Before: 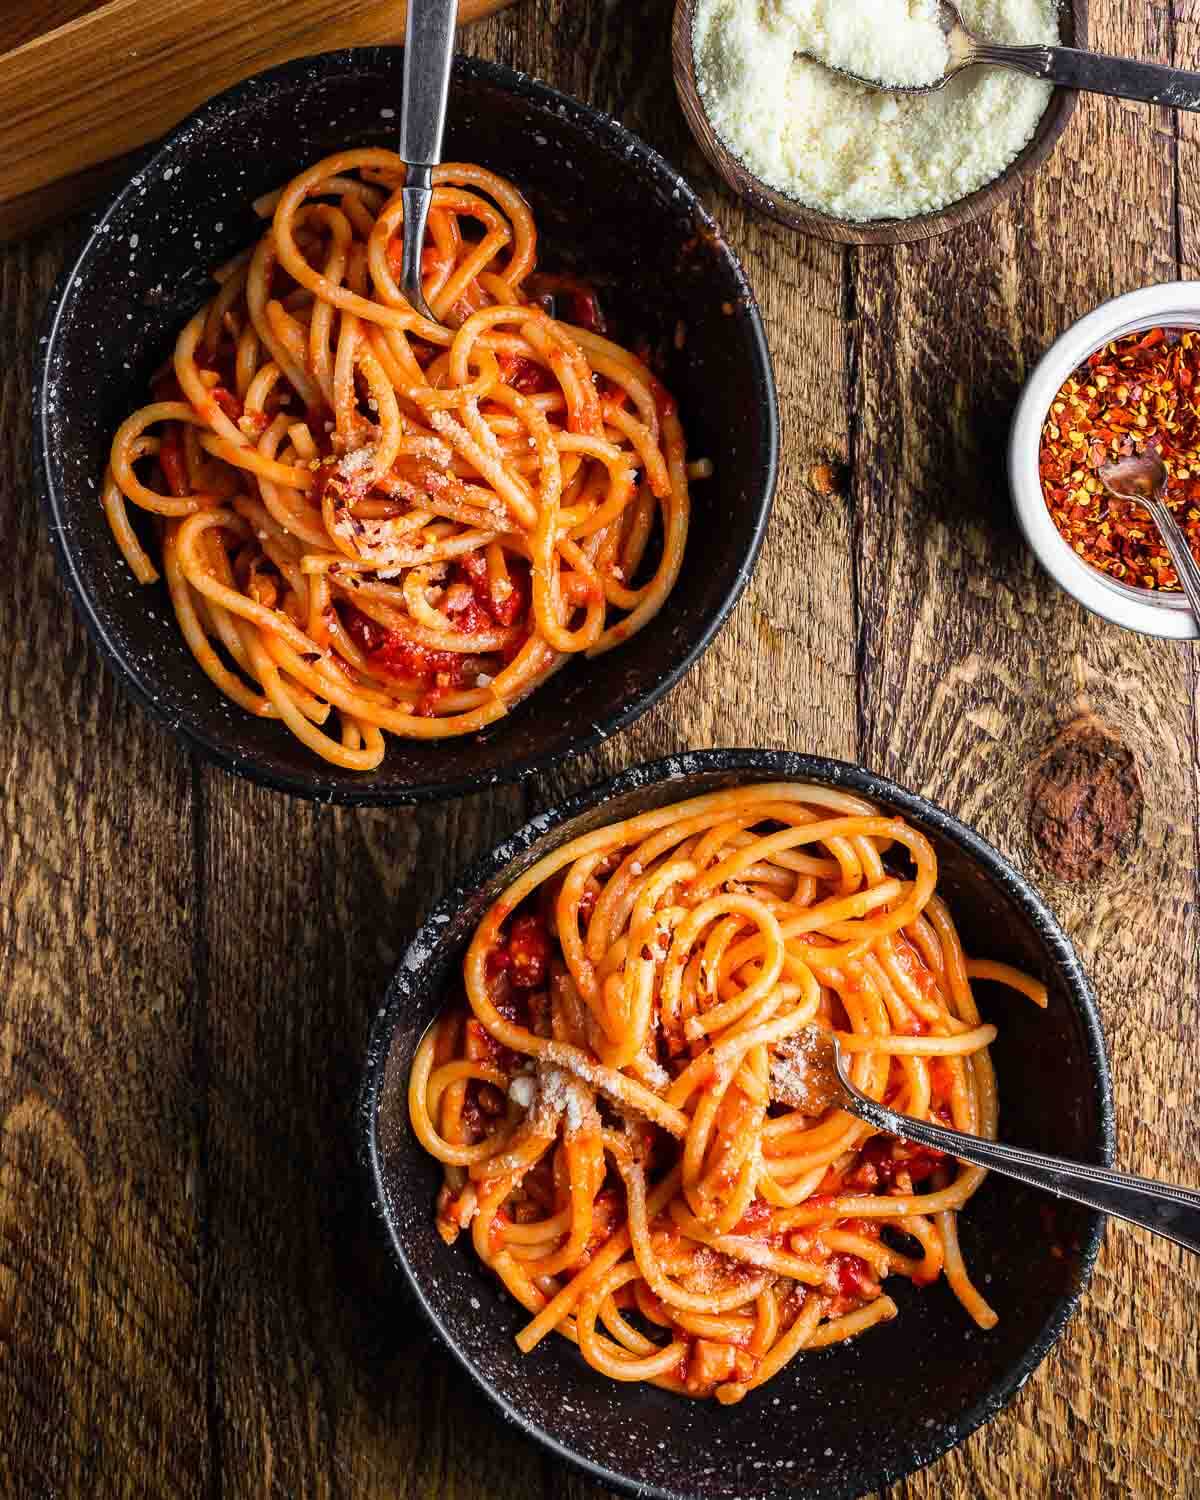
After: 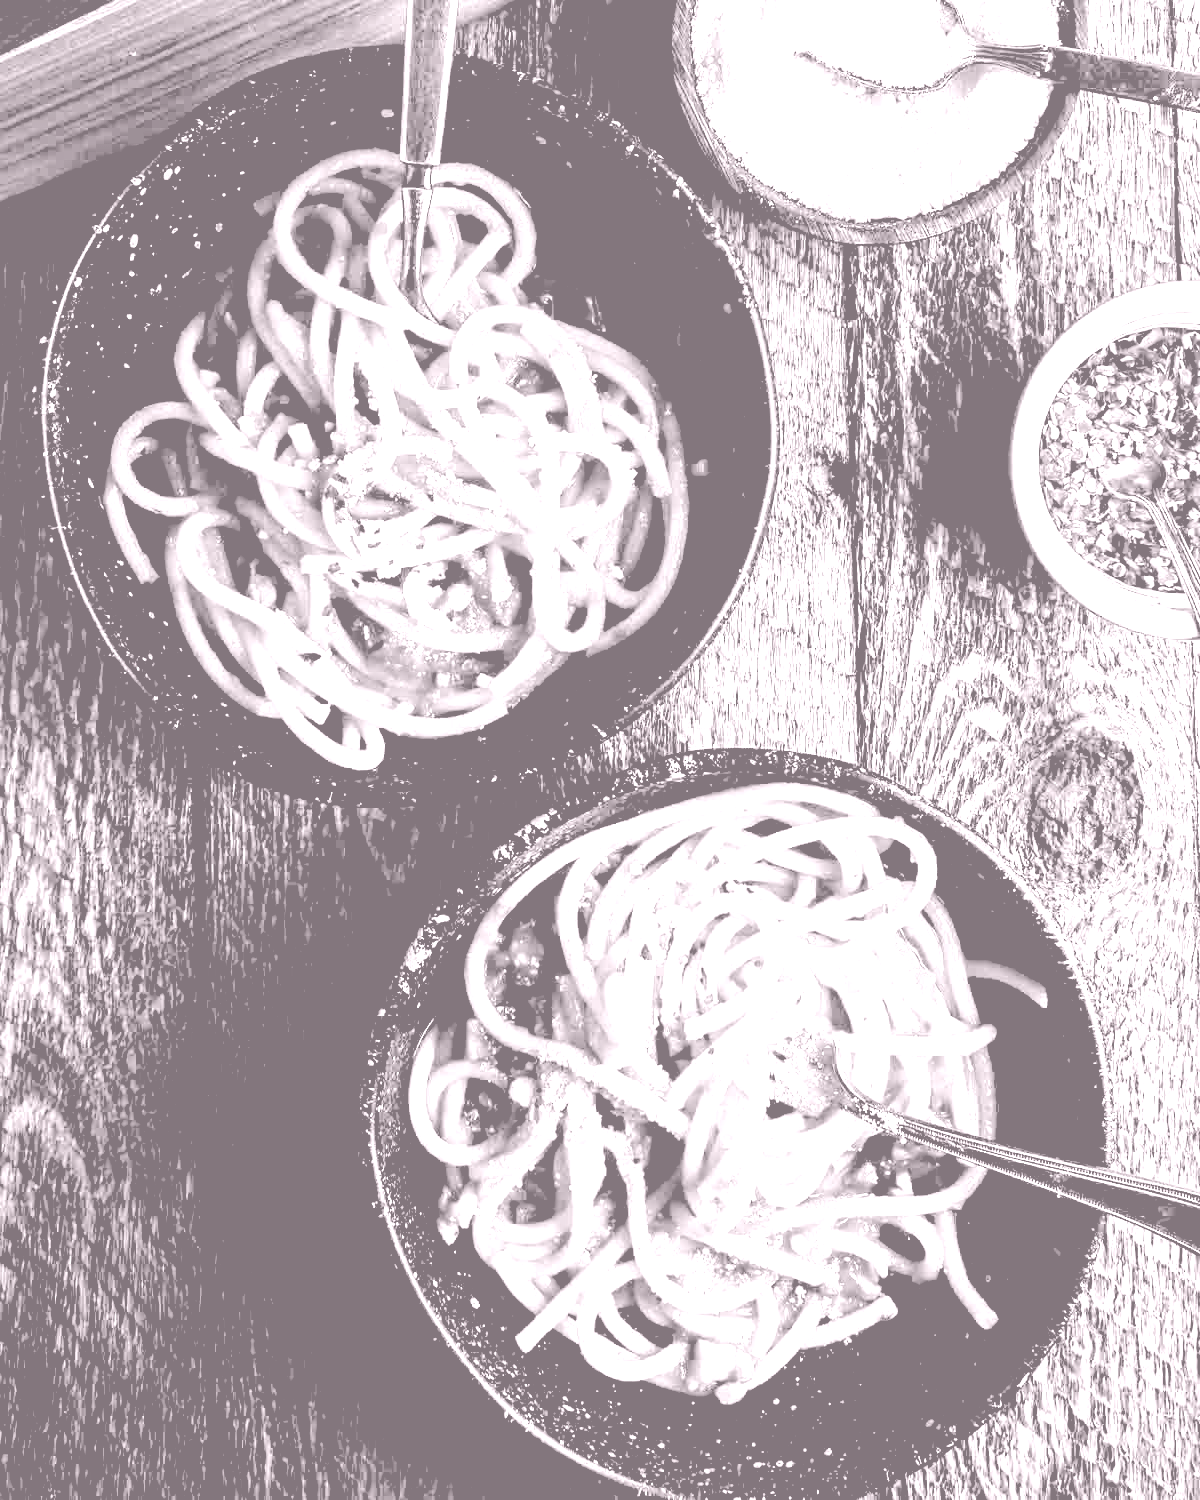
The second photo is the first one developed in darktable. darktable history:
rgb levels: levels [[0.029, 0.461, 0.922], [0, 0.5, 1], [0, 0.5, 1]]
colorize: hue 25.2°, saturation 83%, source mix 82%, lightness 79%, version 1
